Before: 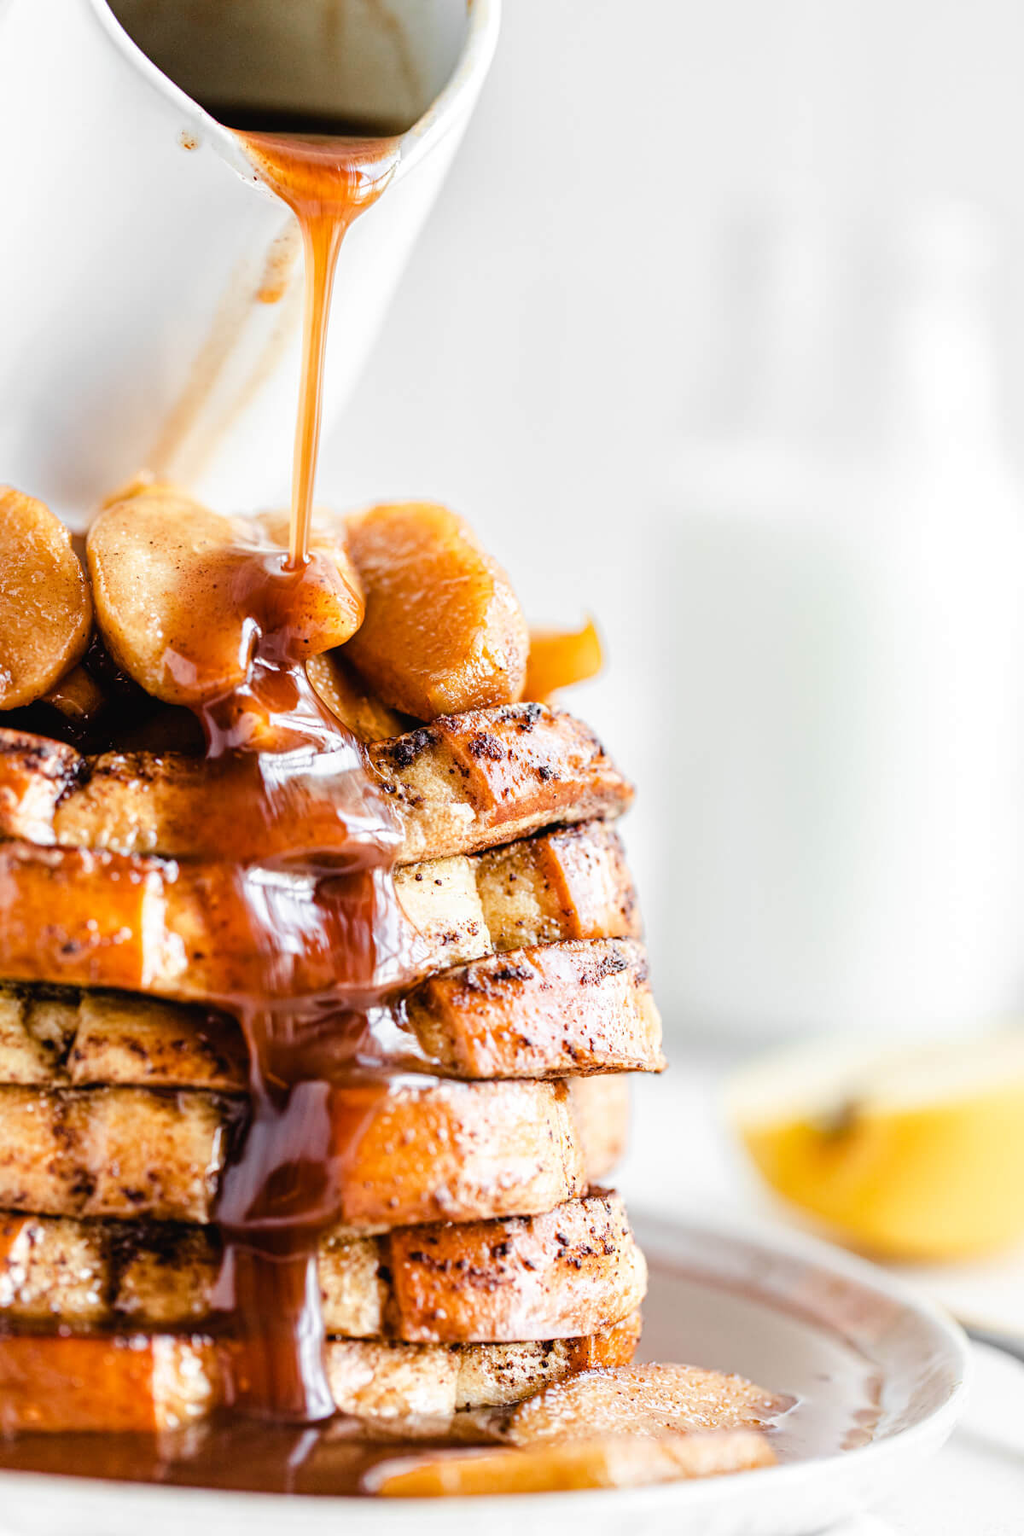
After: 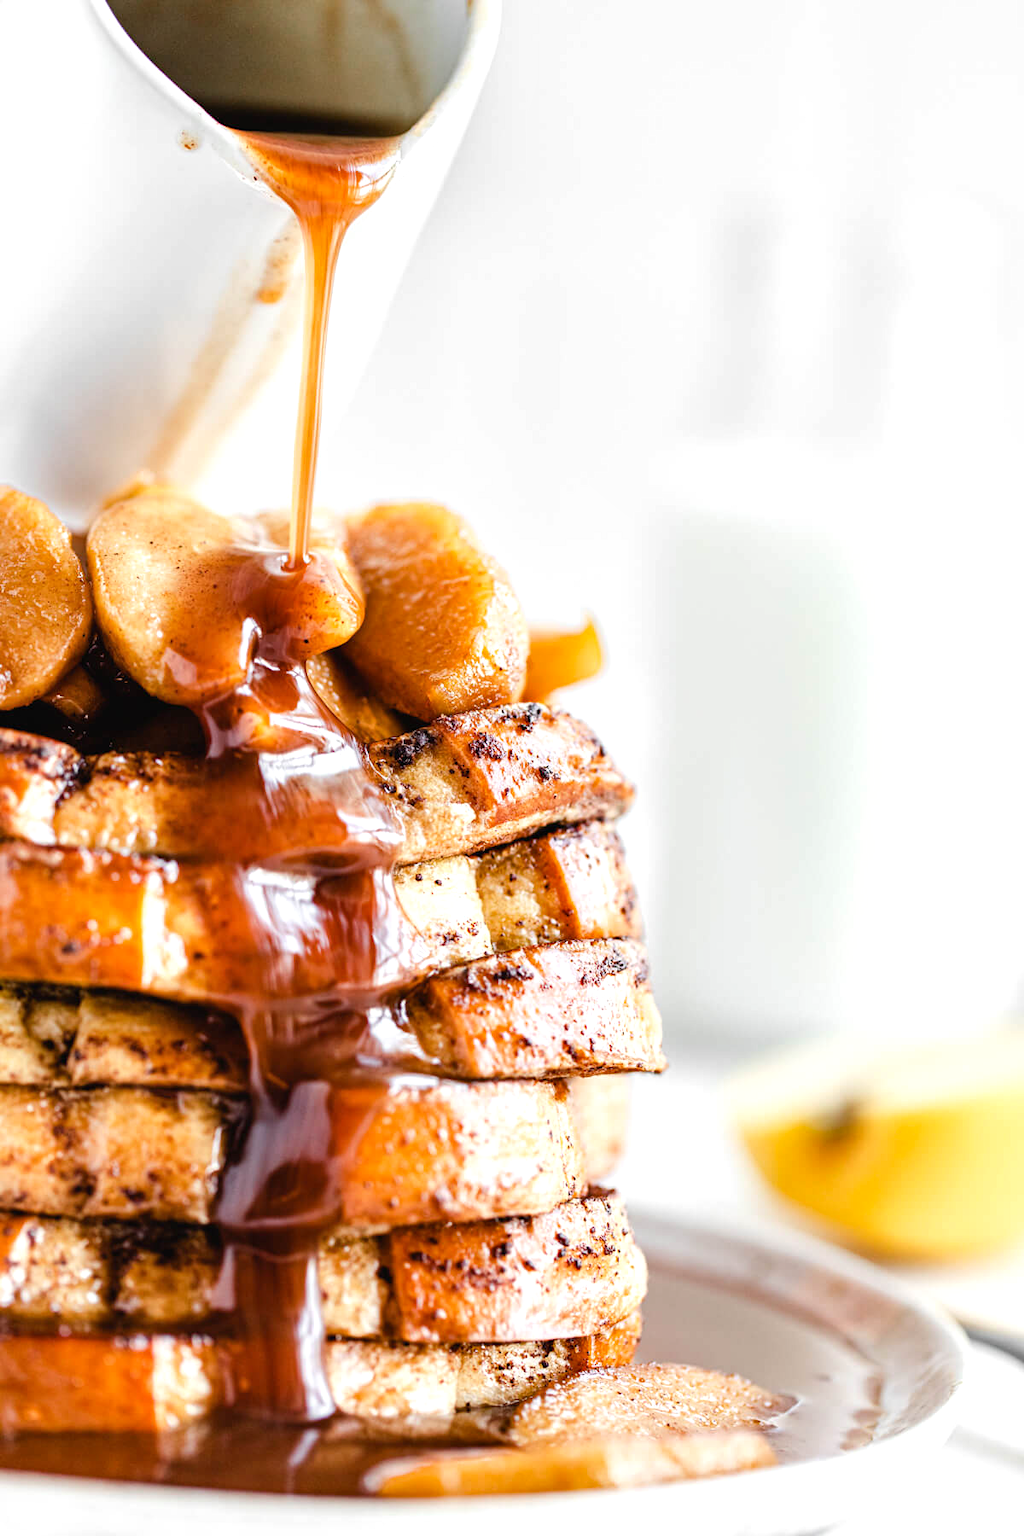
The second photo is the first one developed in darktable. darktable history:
shadows and highlights: shadows 76.82, highlights -25.77, soften with gaussian
exposure: exposure 0.2 EV, compensate highlight preservation false
